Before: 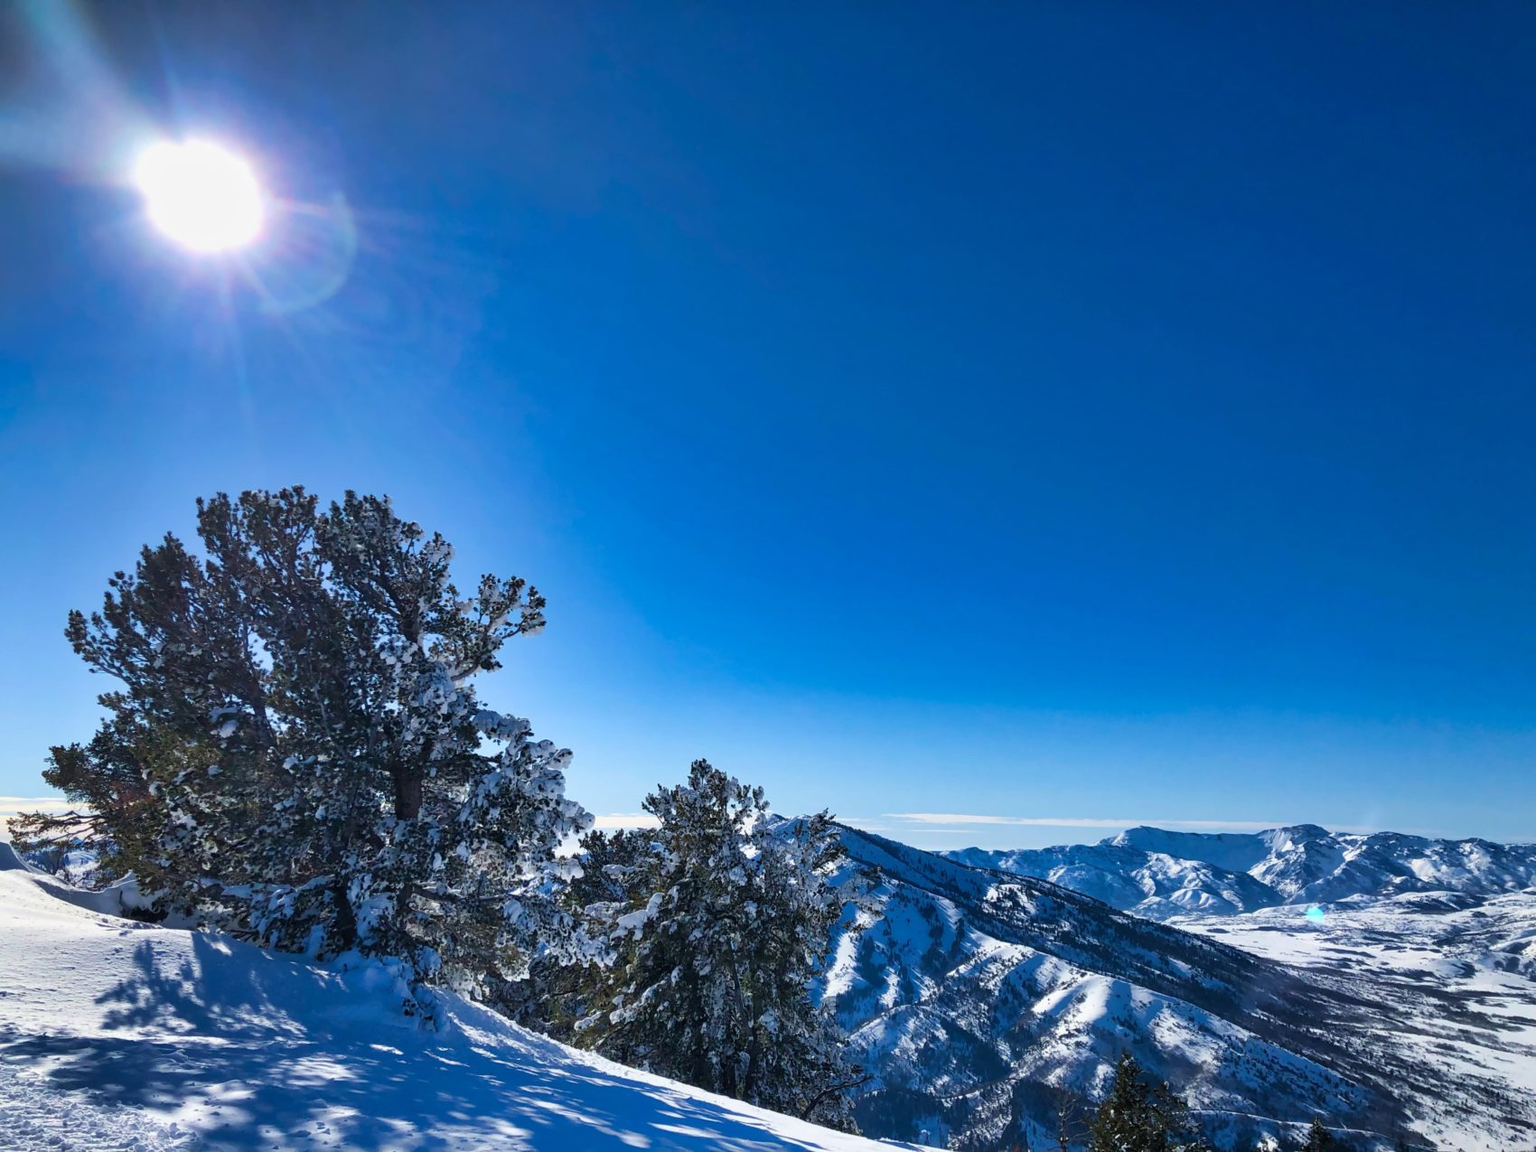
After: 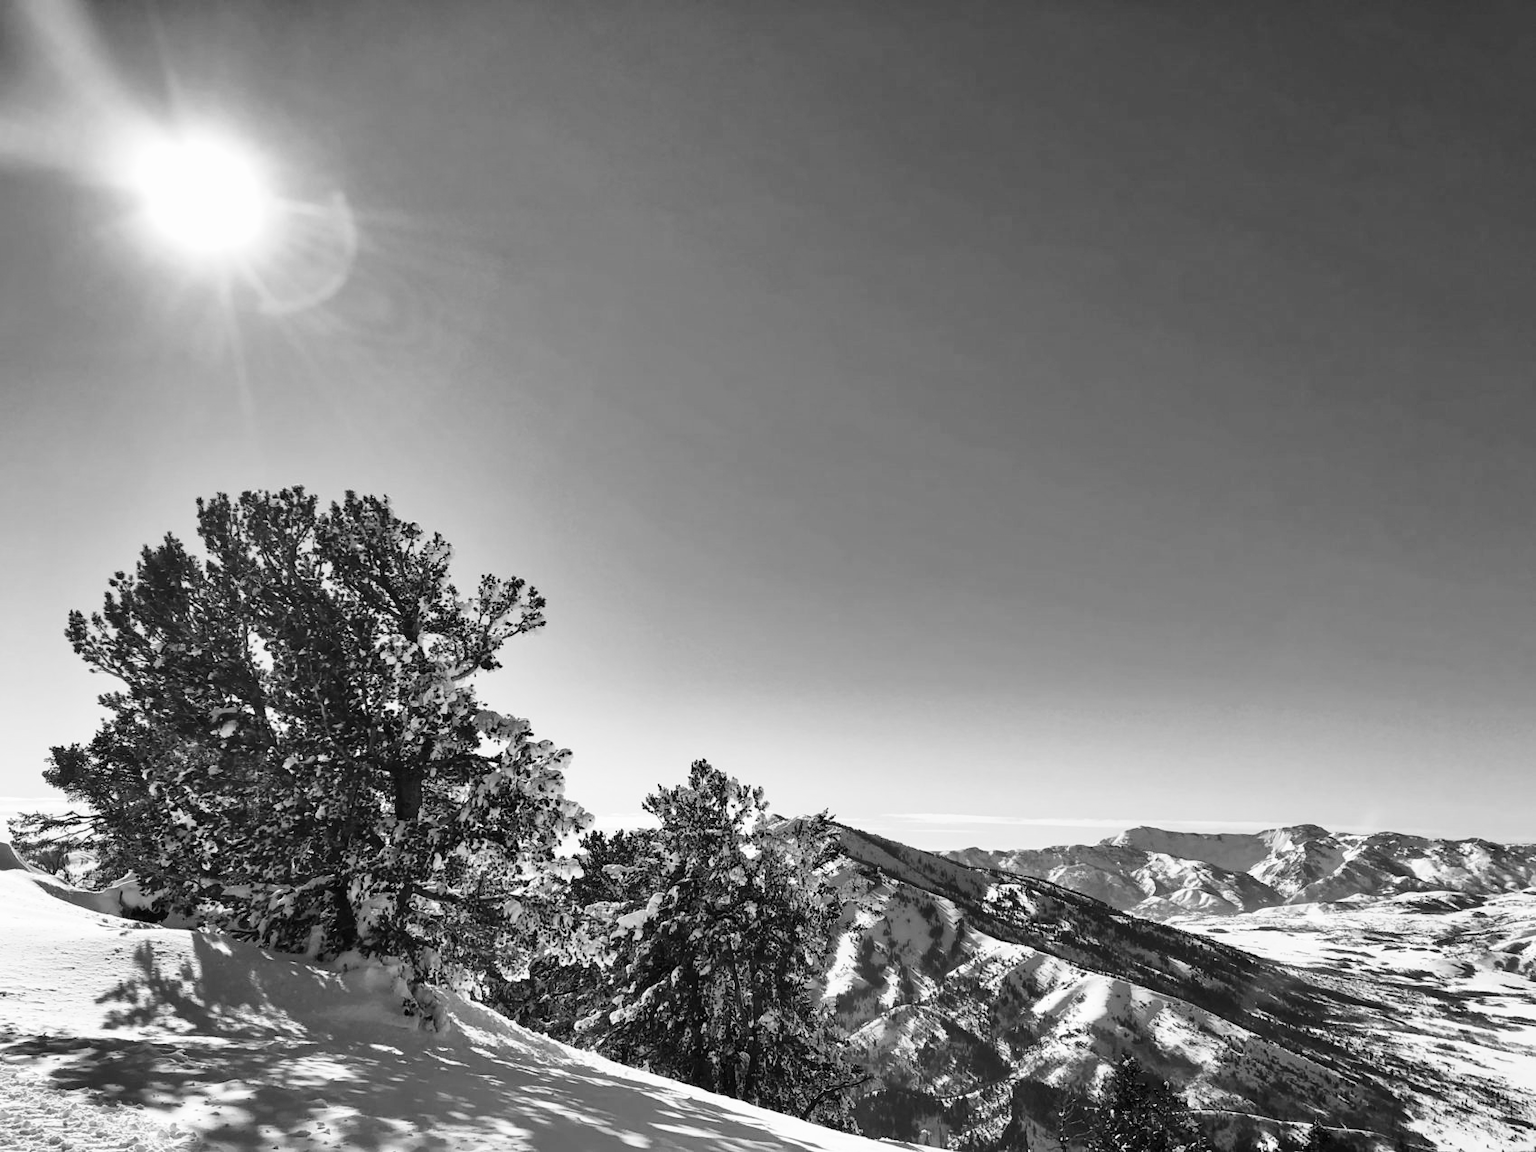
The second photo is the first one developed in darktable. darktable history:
monochrome: on, module defaults
base curve: curves: ch0 [(0, 0) (0.028, 0.03) (0.121, 0.232) (0.46, 0.748) (0.859, 0.968) (1, 1)], preserve colors none
